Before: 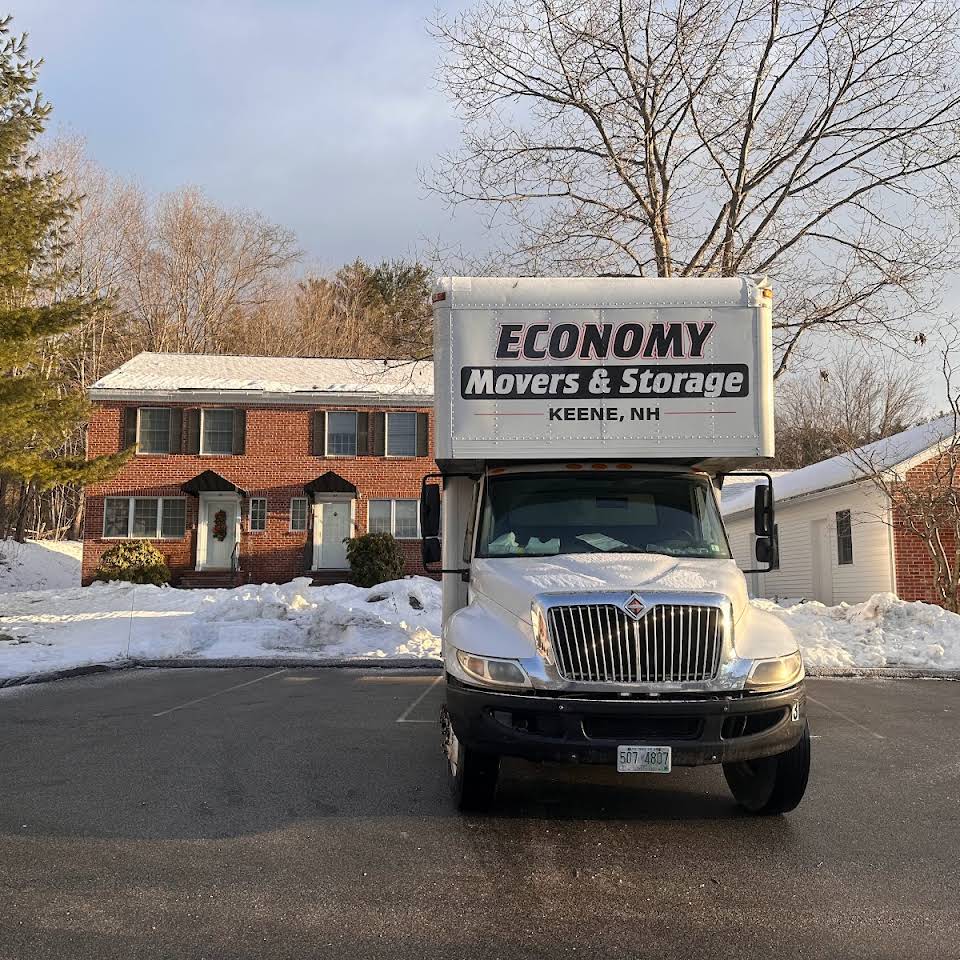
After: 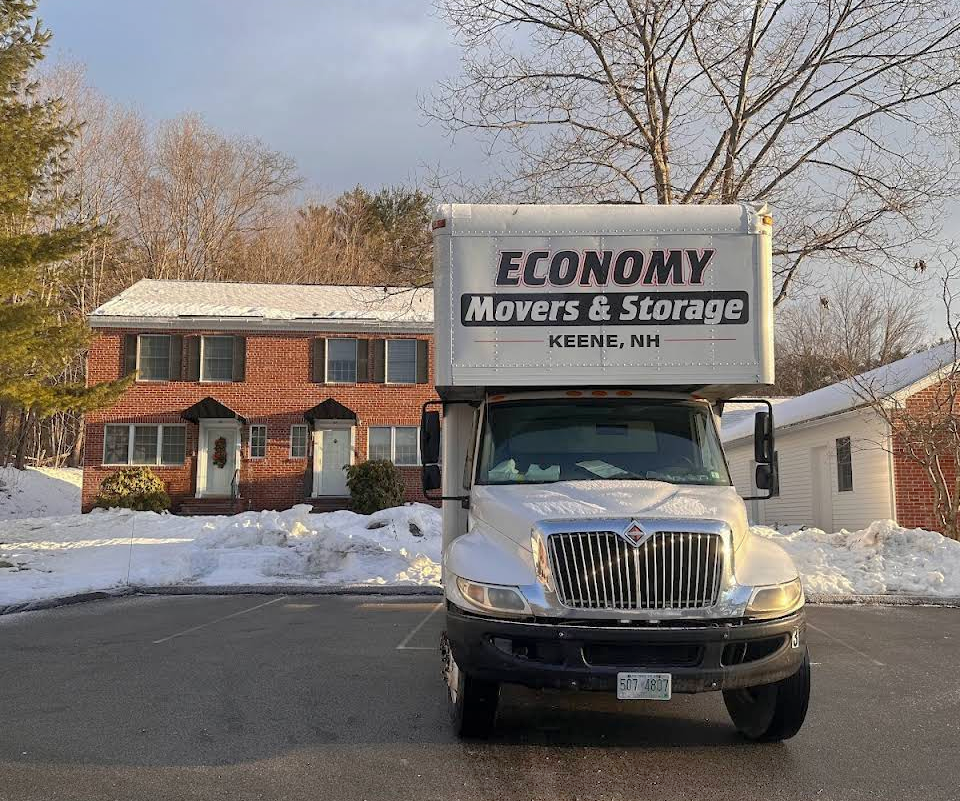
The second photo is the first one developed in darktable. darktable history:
crop: top 7.625%, bottom 8.027%
shadows and highlights: on, module defaults
